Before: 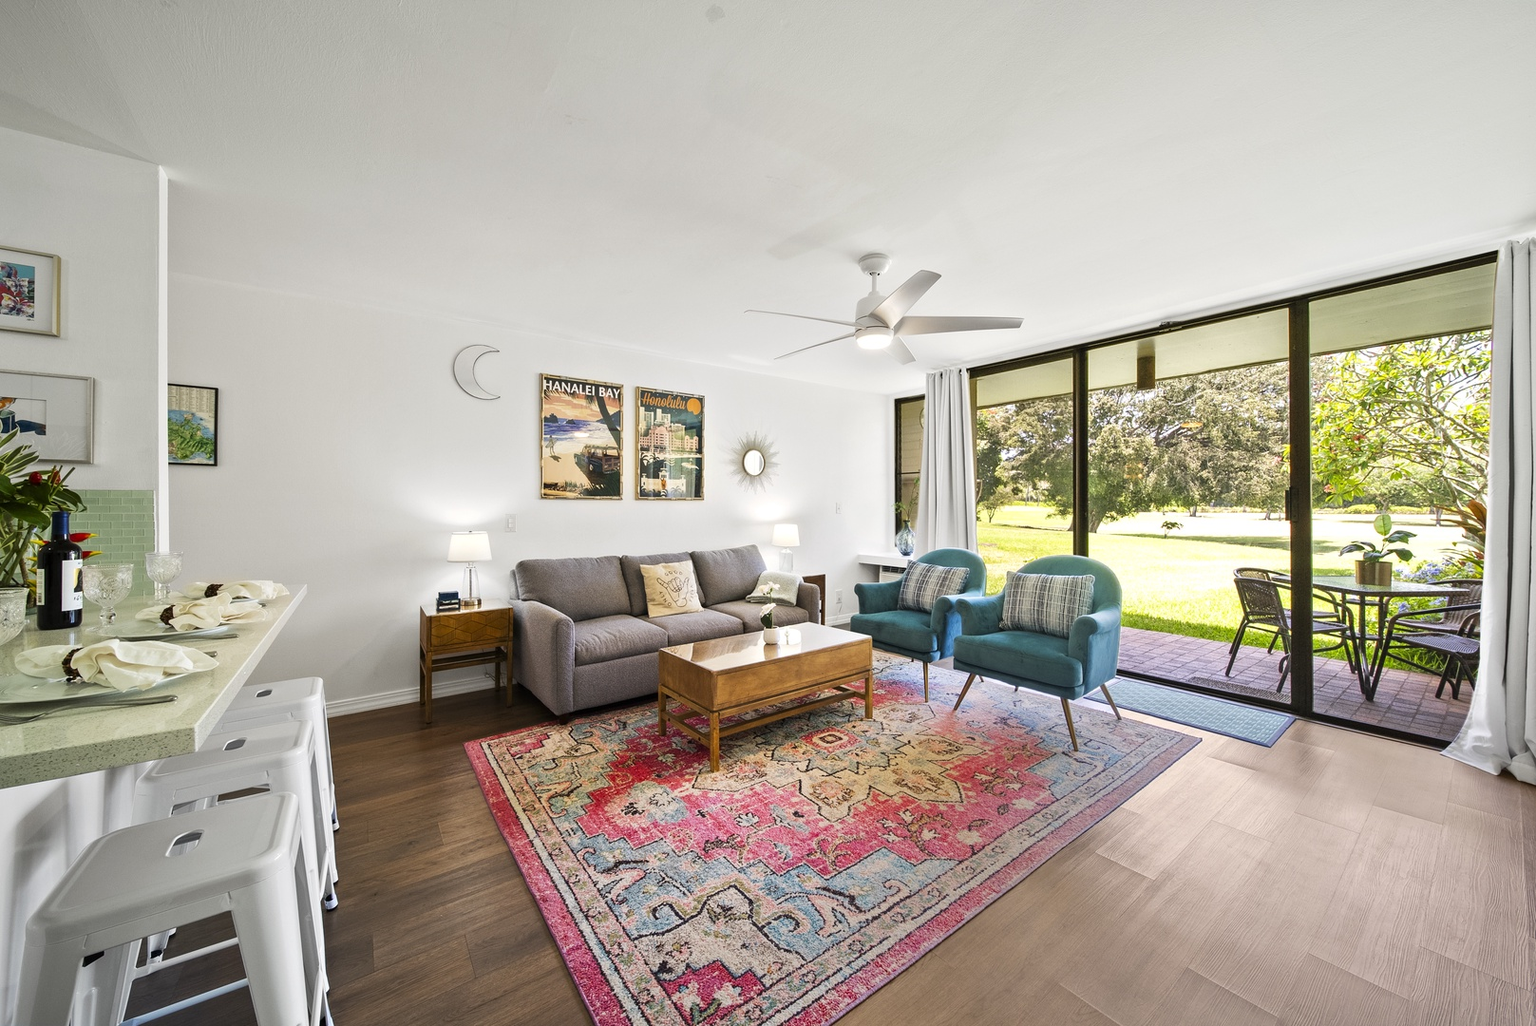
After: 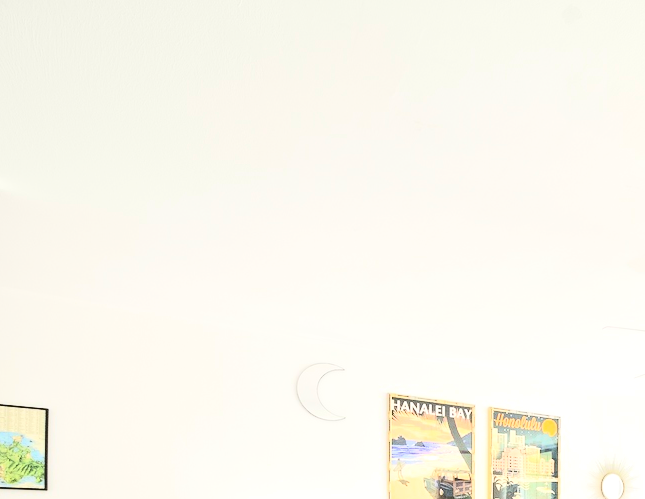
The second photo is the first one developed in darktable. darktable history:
crop and rotate: left 11.228%, top 0.06%, right 48.877%, bottom 53.645%
exposure: black level correction 0, exposure 1.391 EV, compensate exposure bias true, compensate highlight preservation false
tone curve: curves: ch0 [(0, 0.026) (0.155, 0.133) (0.272, 0.34) (0.434, 0.625) (0.676, 0.871) (0.994, 0.955)], color space Lab, independent channels, preserve colors none
